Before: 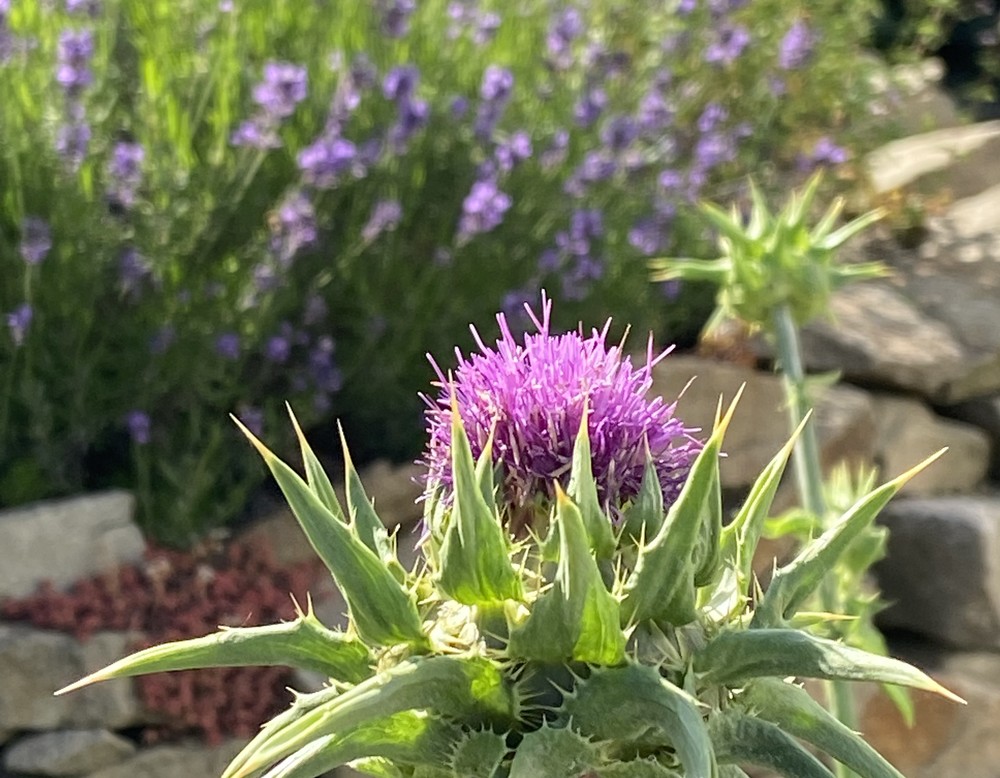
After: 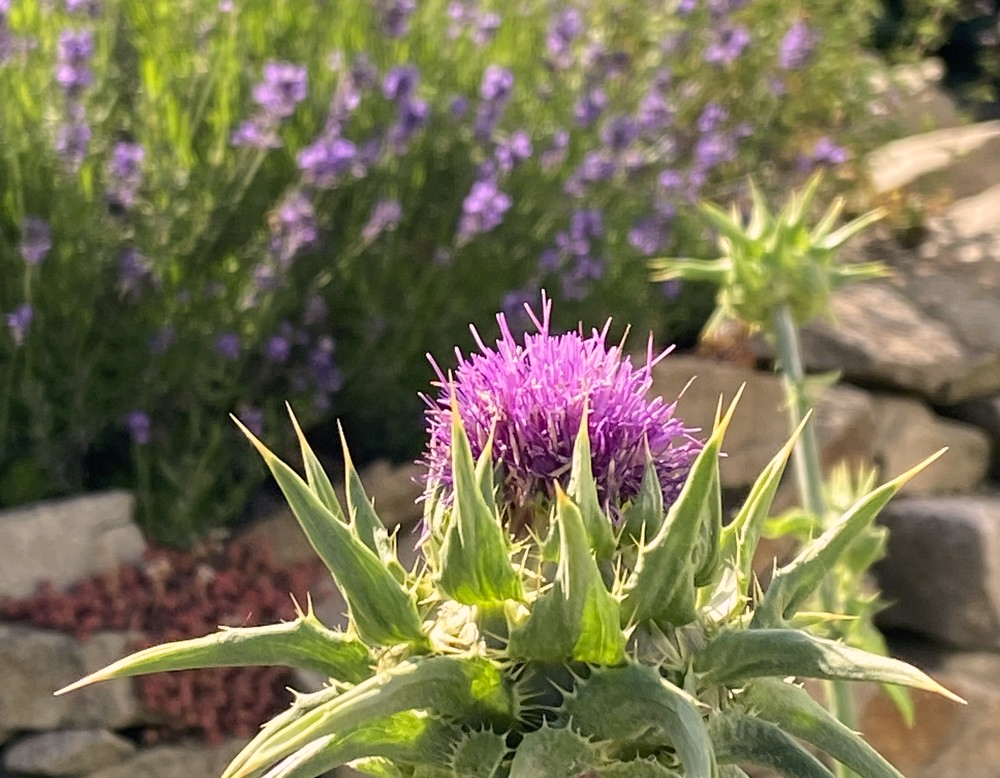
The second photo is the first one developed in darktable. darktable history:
color correction: highlights a* 7.38, highlights b* 4.17
